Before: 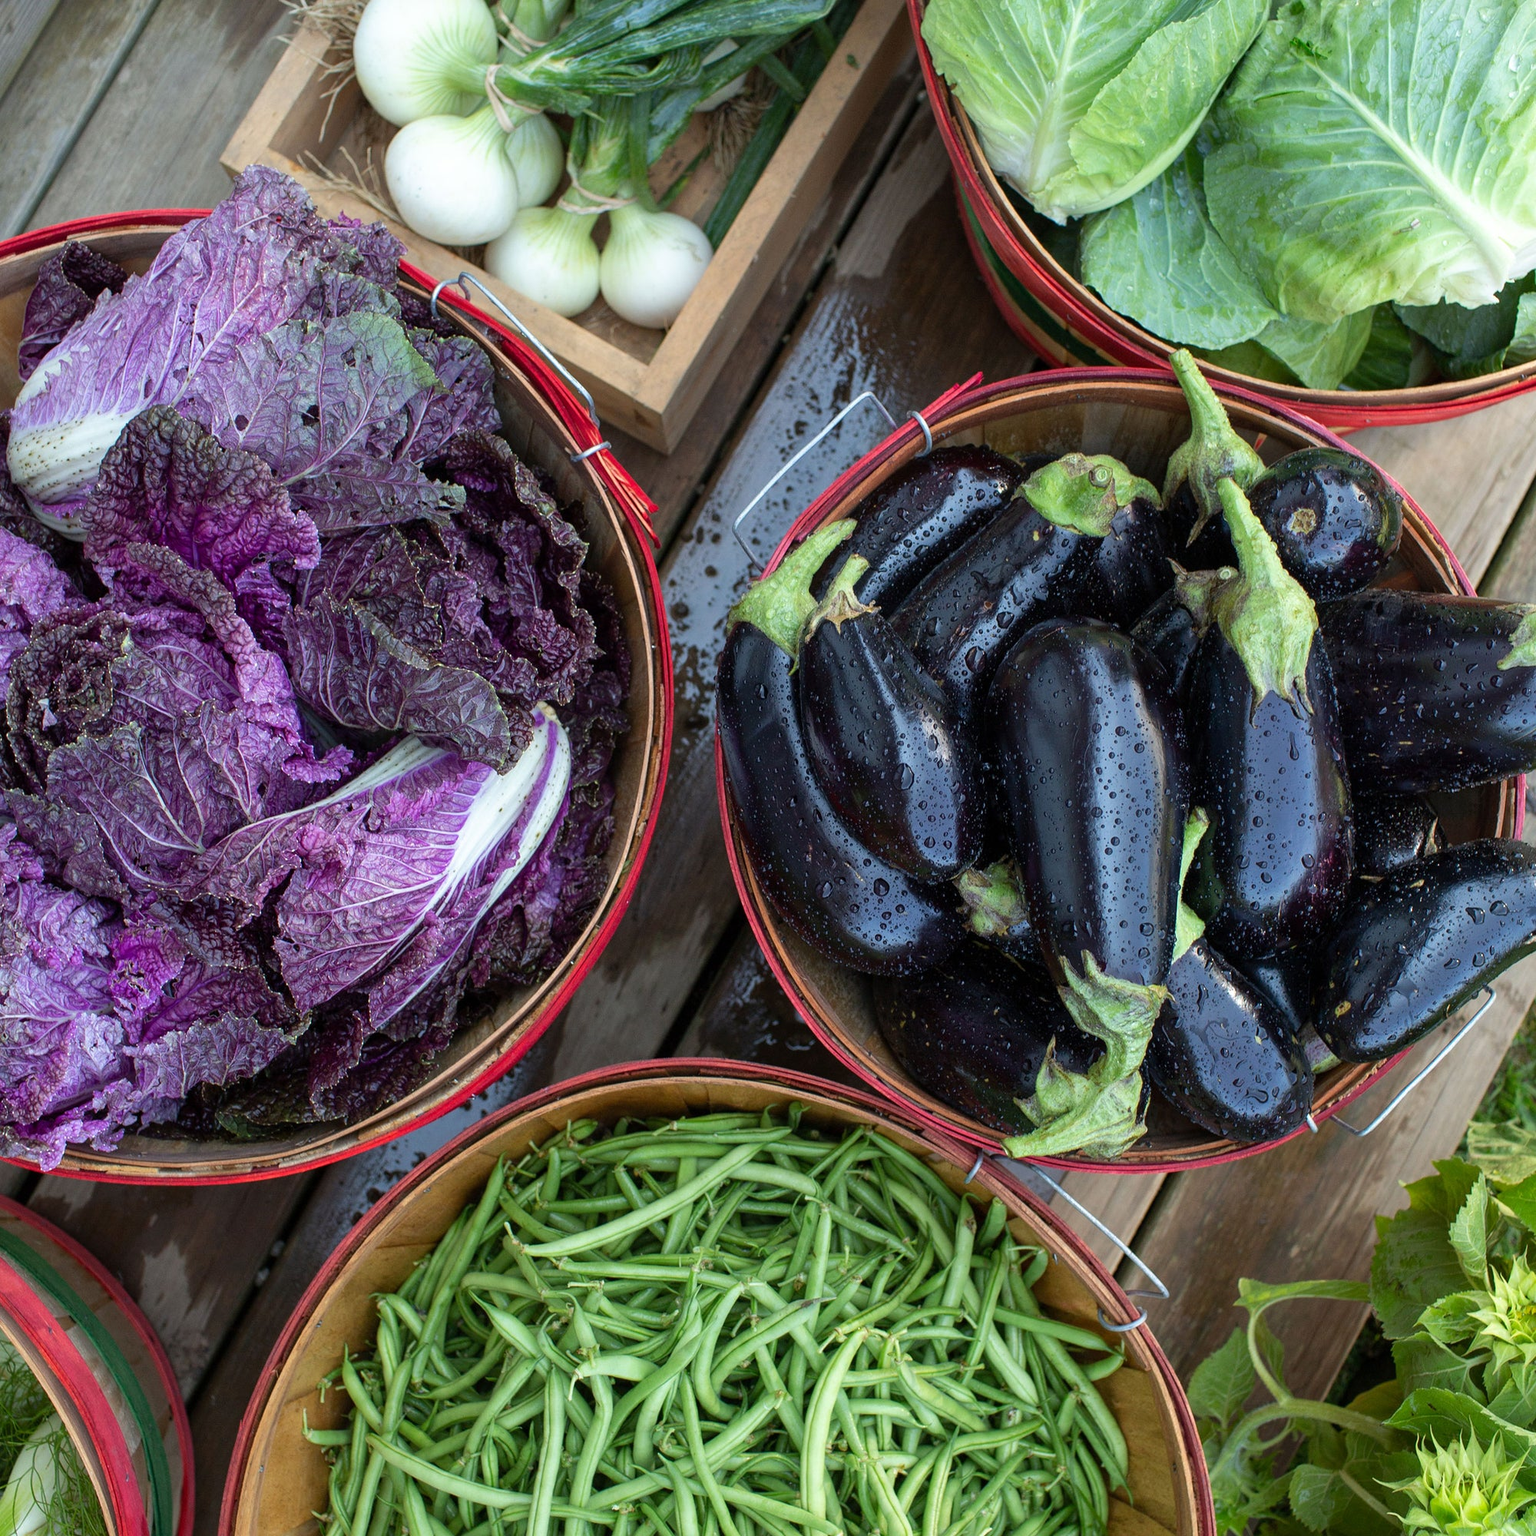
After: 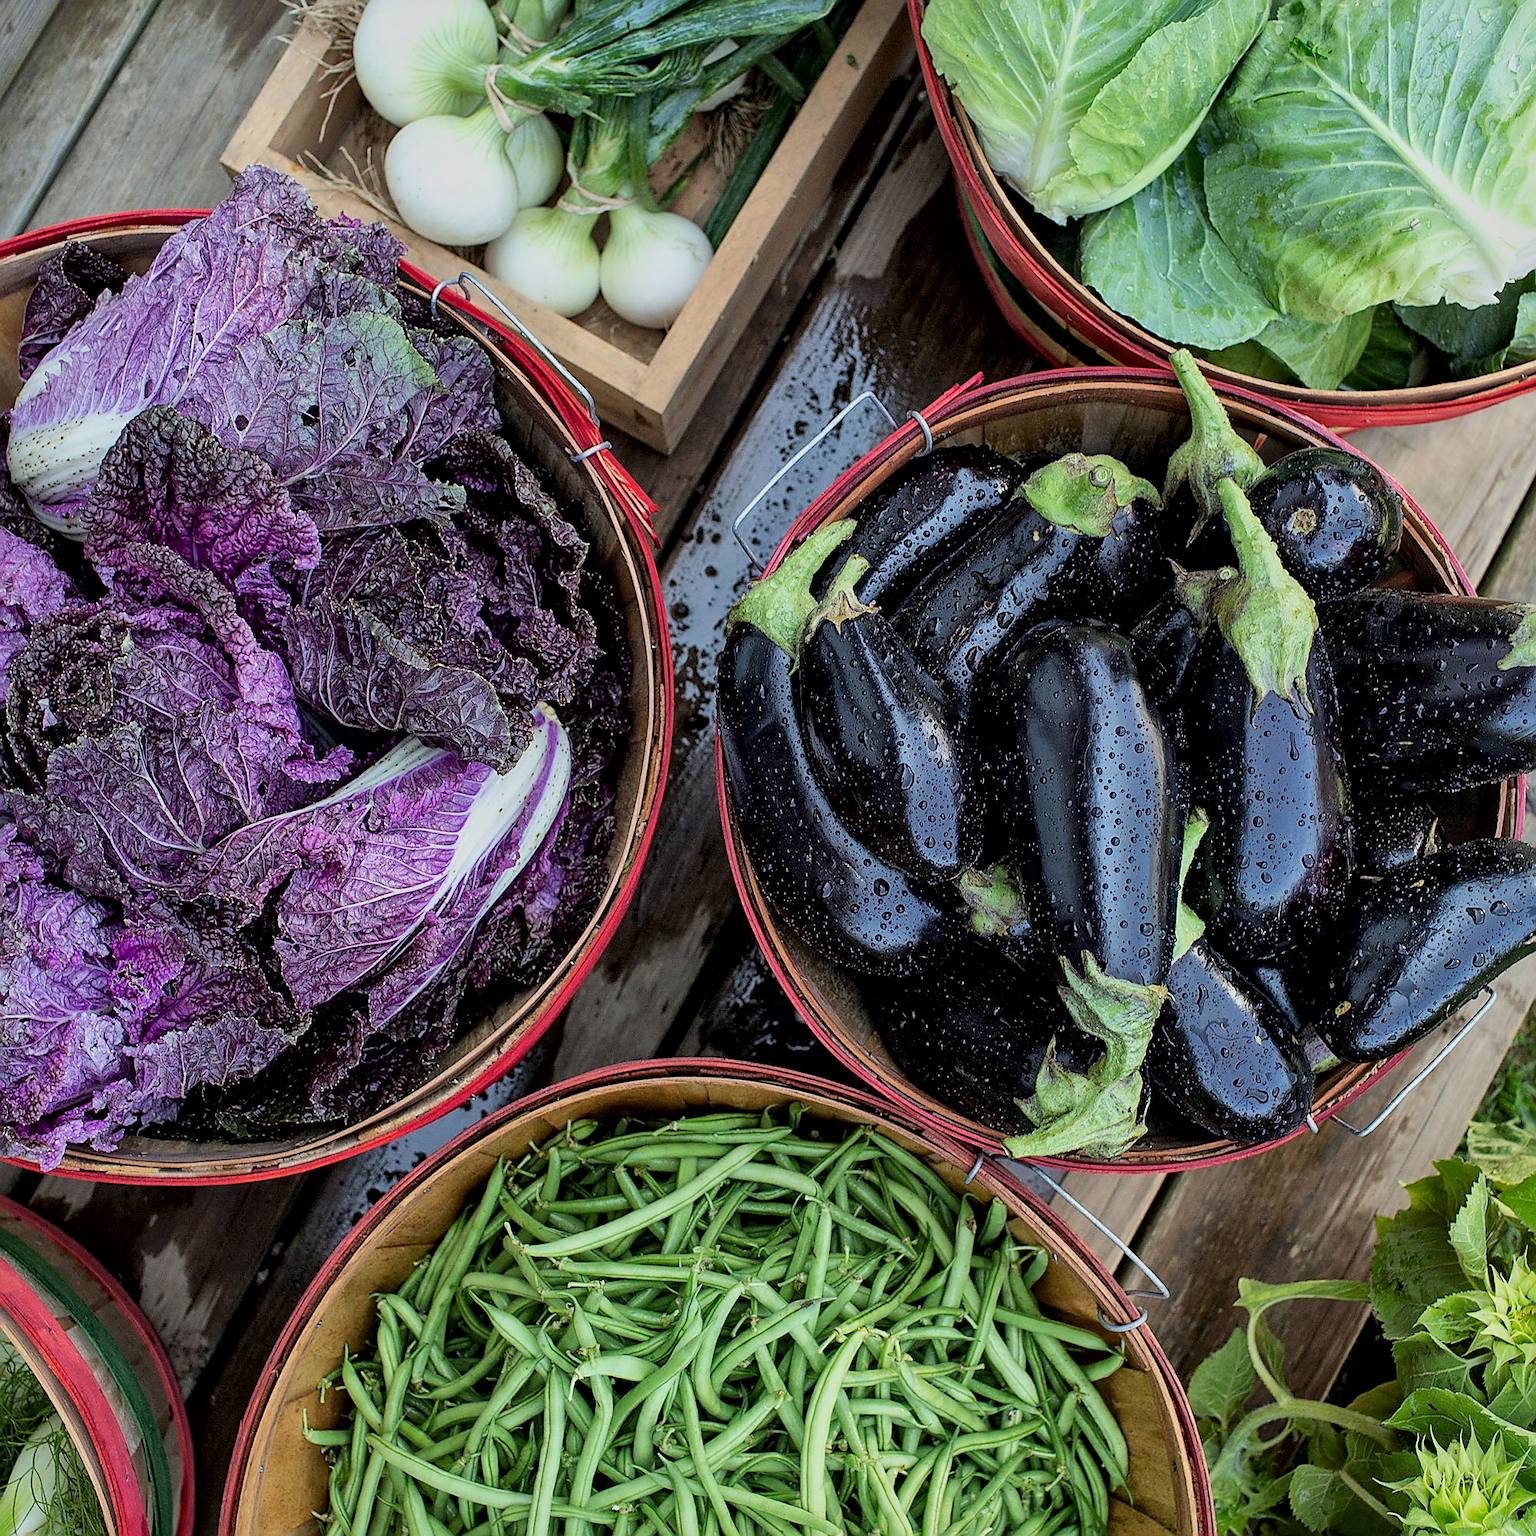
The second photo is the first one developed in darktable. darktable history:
local contrast: mode bilateral grid, contrast 20, coarseness 50, detail 159%, midtone range 0.2
filmic rgb: black relative exposure -7.65 EV, white relative exposure 4.56 EV, hardness 3.61, color science v6 (2022)
sharpen: radius 1.4, amount 1.25, threshold 0.7
